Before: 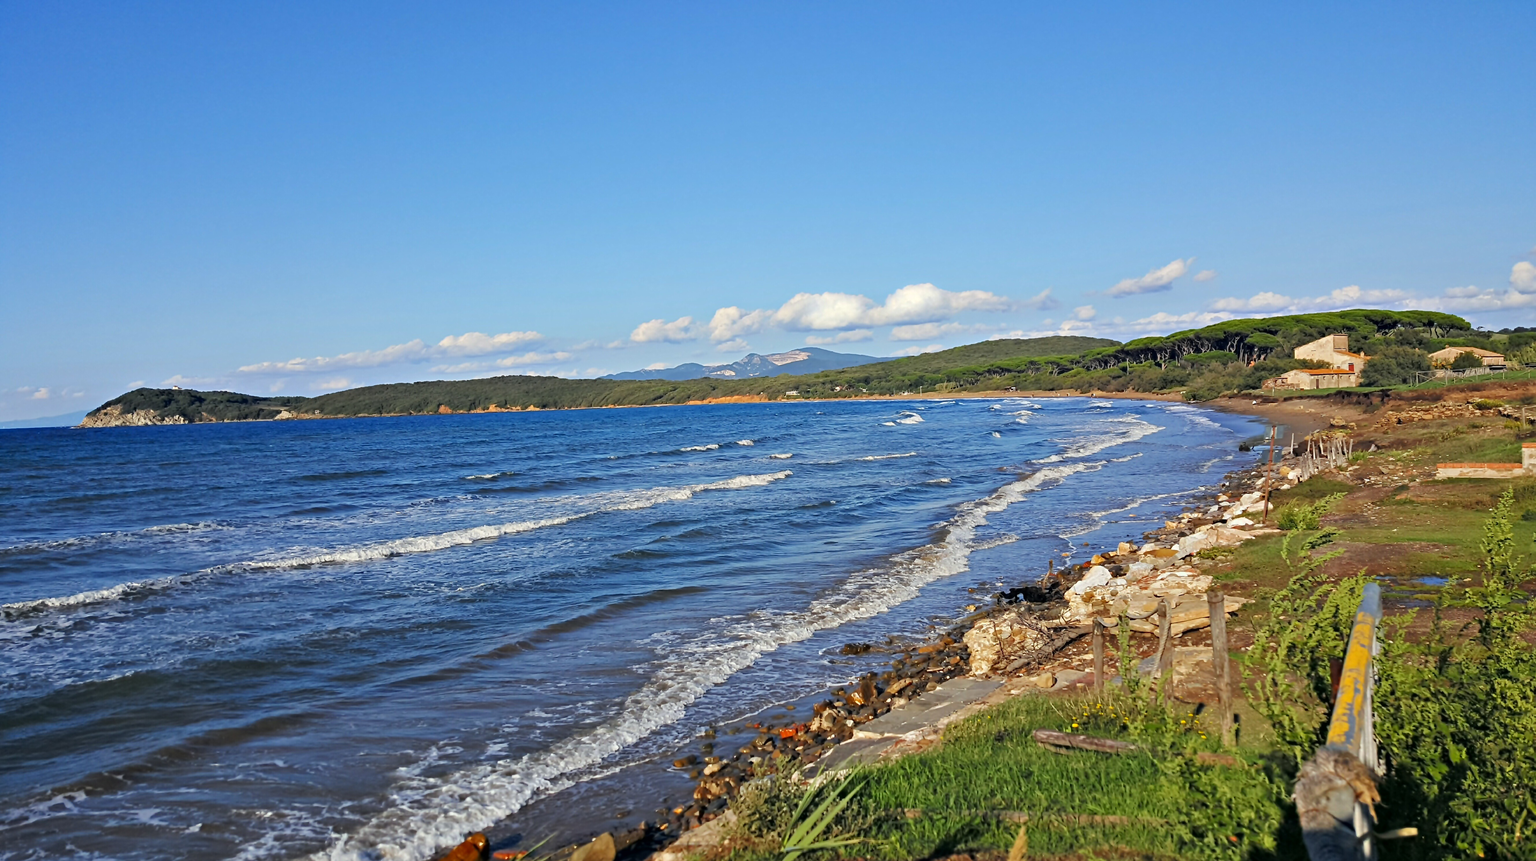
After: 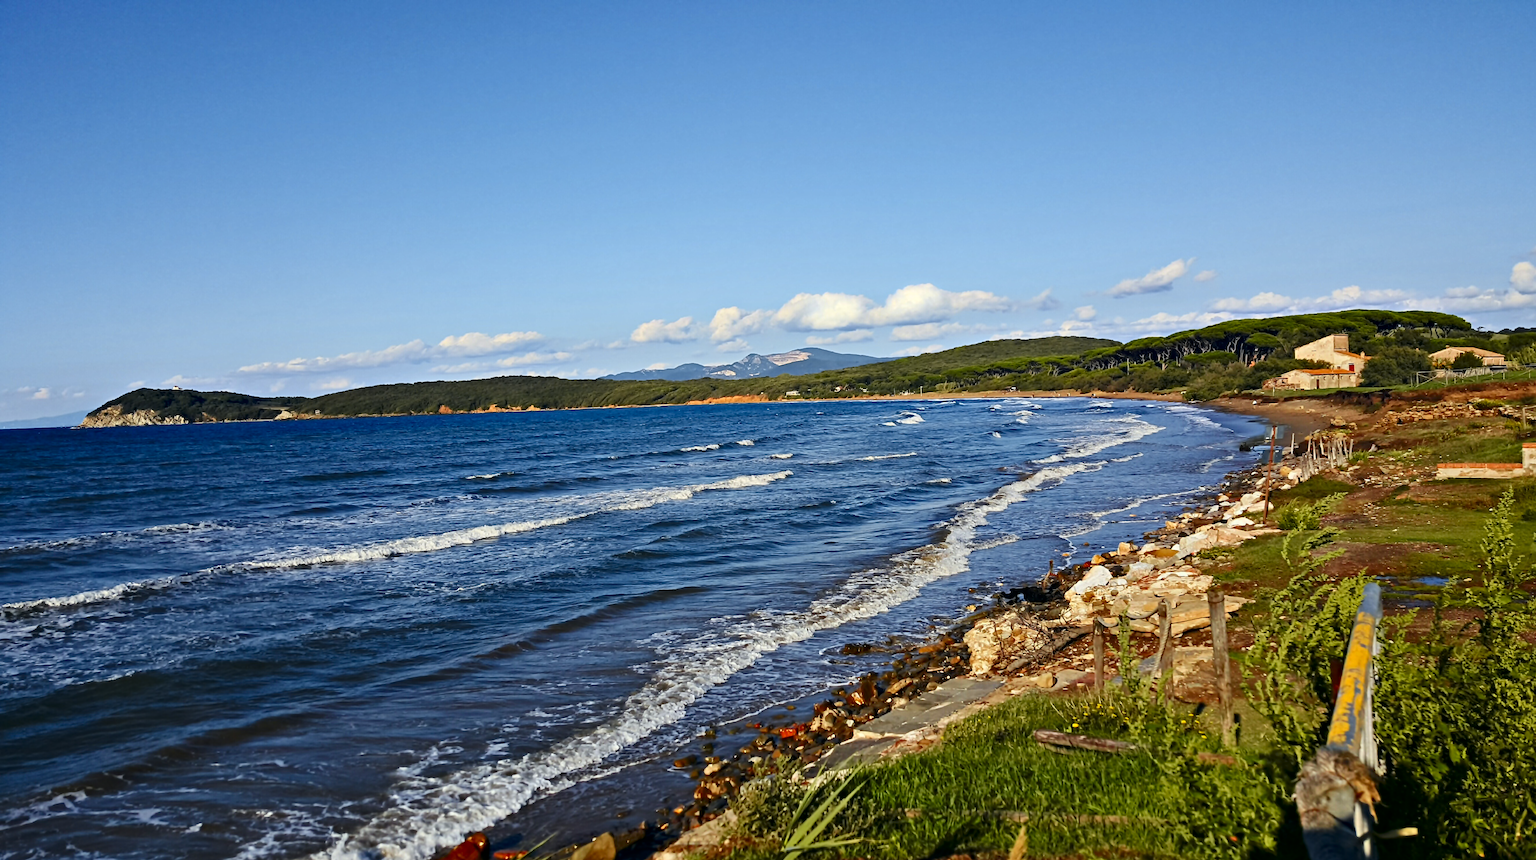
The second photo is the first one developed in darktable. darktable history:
tone curve: curves: ch0 [(0, 0) (0.227, 0.17) (0.766, 0.774) (1, 1)]; ch1 [(0, 0) (0.114, 0.127) (0.437, 0.452) (0.498, 0.495) (0.579, 0.602) (1, 1)]; ch2 [(0, 0) (0.233, 0.259) (0.493, 0.492) (0.568, 0.596) (1, 1)], color space Lab, independent channels, preserve colors none
contrast brightness saturation: contrast 0.13, brightness -0.05, saturation 0.16
color correction: saturation 0.85
